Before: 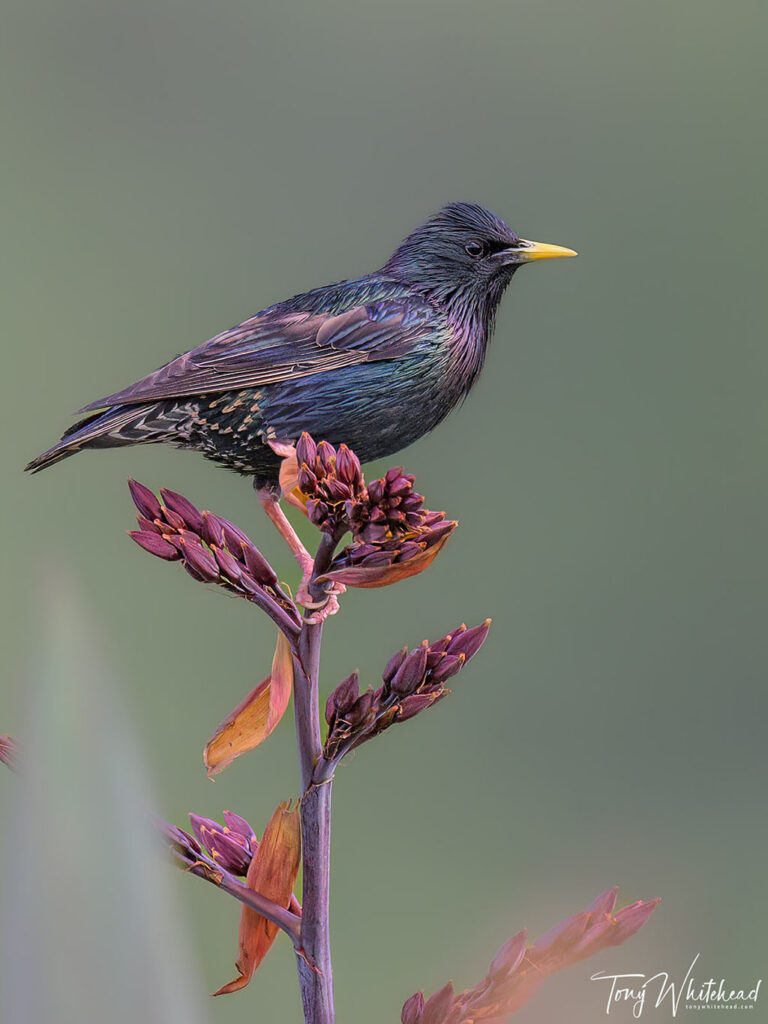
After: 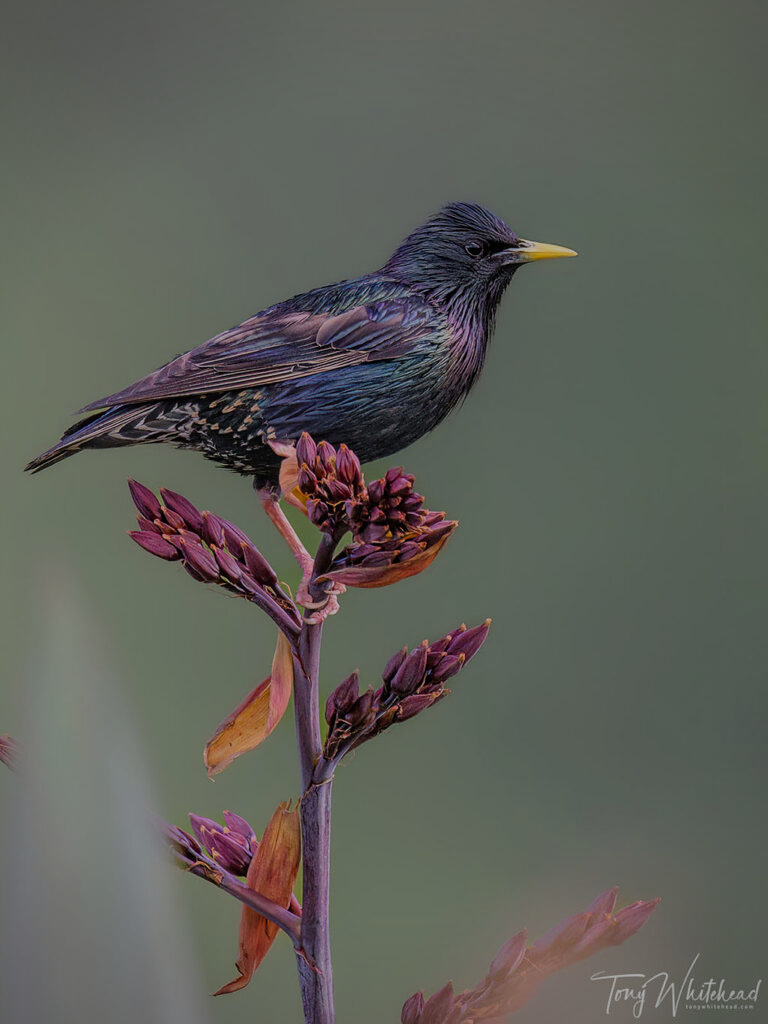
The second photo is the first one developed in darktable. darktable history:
color balance: lift [1.01, 1, 1, 1], gamma [1.097, 1, 1, 1], gain [0.85, 1, 1, 1]
local contrast: detail 110%
vignetting: fall-off radius 63.6%
filmic rgb: middle gray luminance 29%, black relative exposure -10.3 EV, white relative exposure 5.5 EV, threshold 6 EV, target black luminance 0%, hardness 3.95, latitude 2.04%, contrast 1.132, highlights saturation mix 5%, shadows ↔ highlights balance 15.11%, add noise in highlights 0, preserve chrominance no, color science v3 (2019), use custom middle-gray values true, iterations of high-quality reconstruction 0, contrast in highlights soft, enable highlight reconstruction true
